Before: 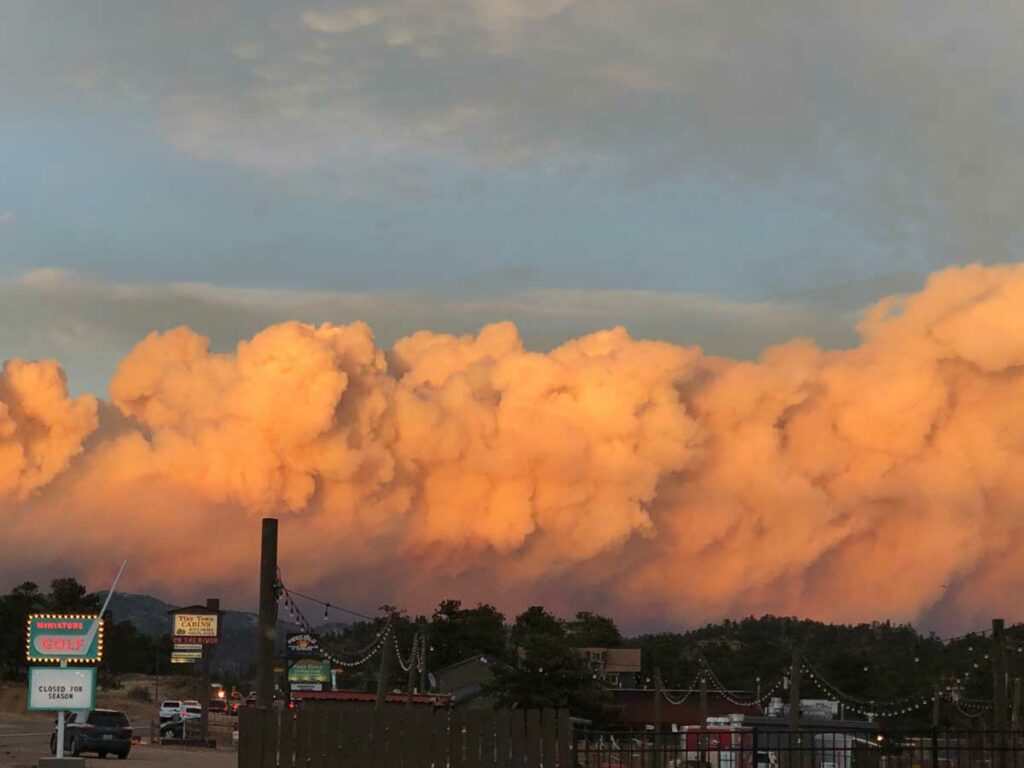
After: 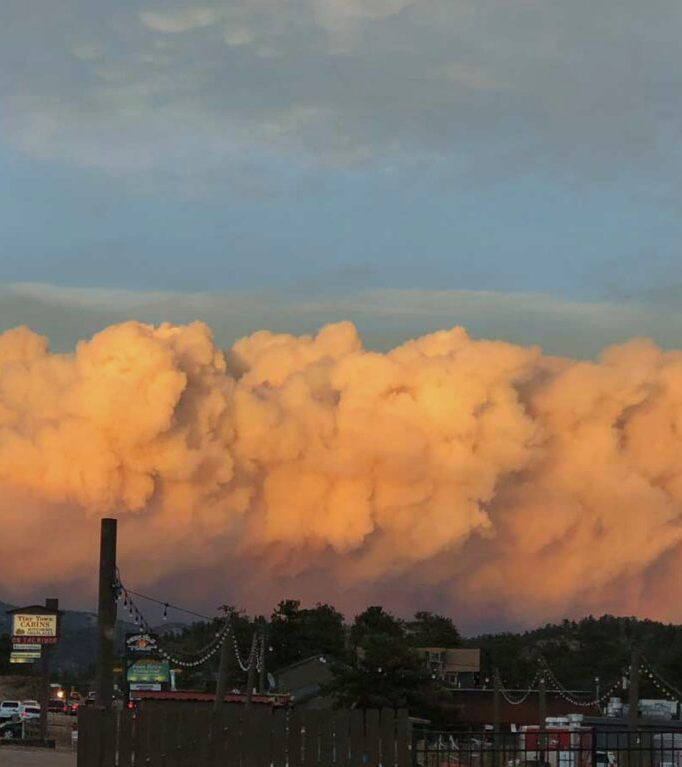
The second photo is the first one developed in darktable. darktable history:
white balance: red 0.925, blue 1.046
crop and rotate: left 15.754%, right 17.579%
